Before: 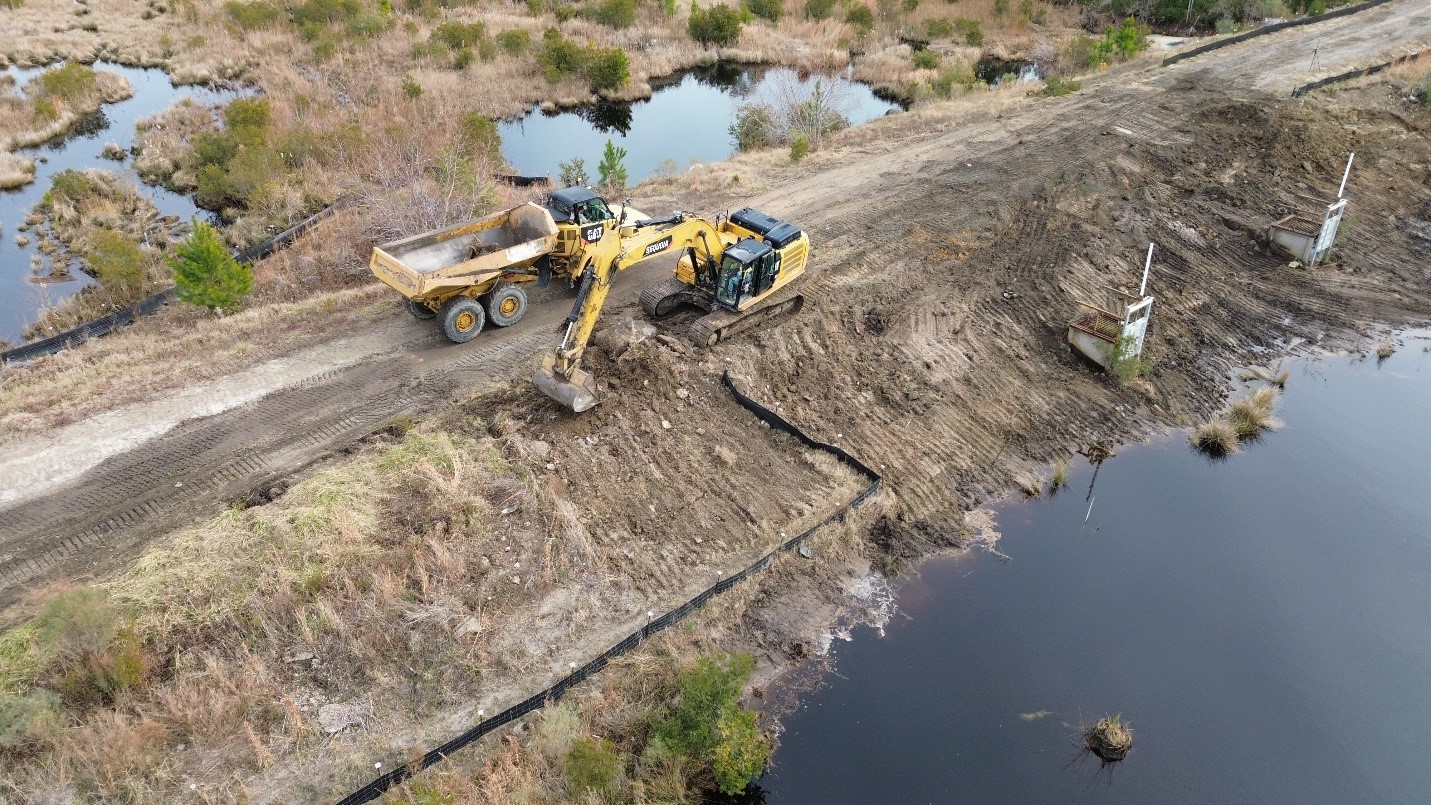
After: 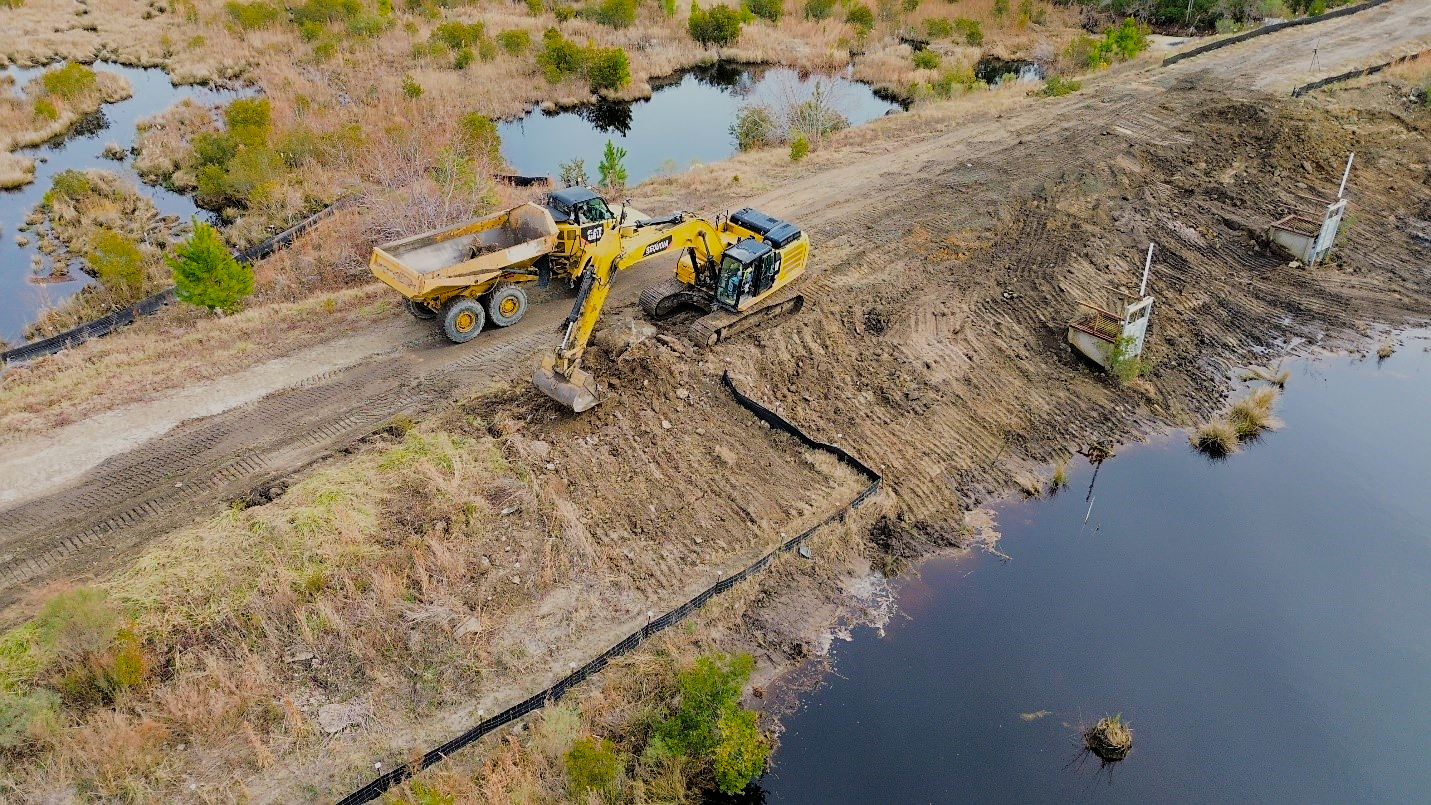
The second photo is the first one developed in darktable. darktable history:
filmic rgb: black relative exposure -6.98 EV, white relative exposure 5.63 EV, hardness 2.86
color balance rgb: perceptual saturation grading › global saturation 30%, global vibrance 20%
color correction: highlights a* 0.816, highlights b* 2.78, saturation 1.1
sharpen: radius 1.458, amount 0.398, threshold 1.271
